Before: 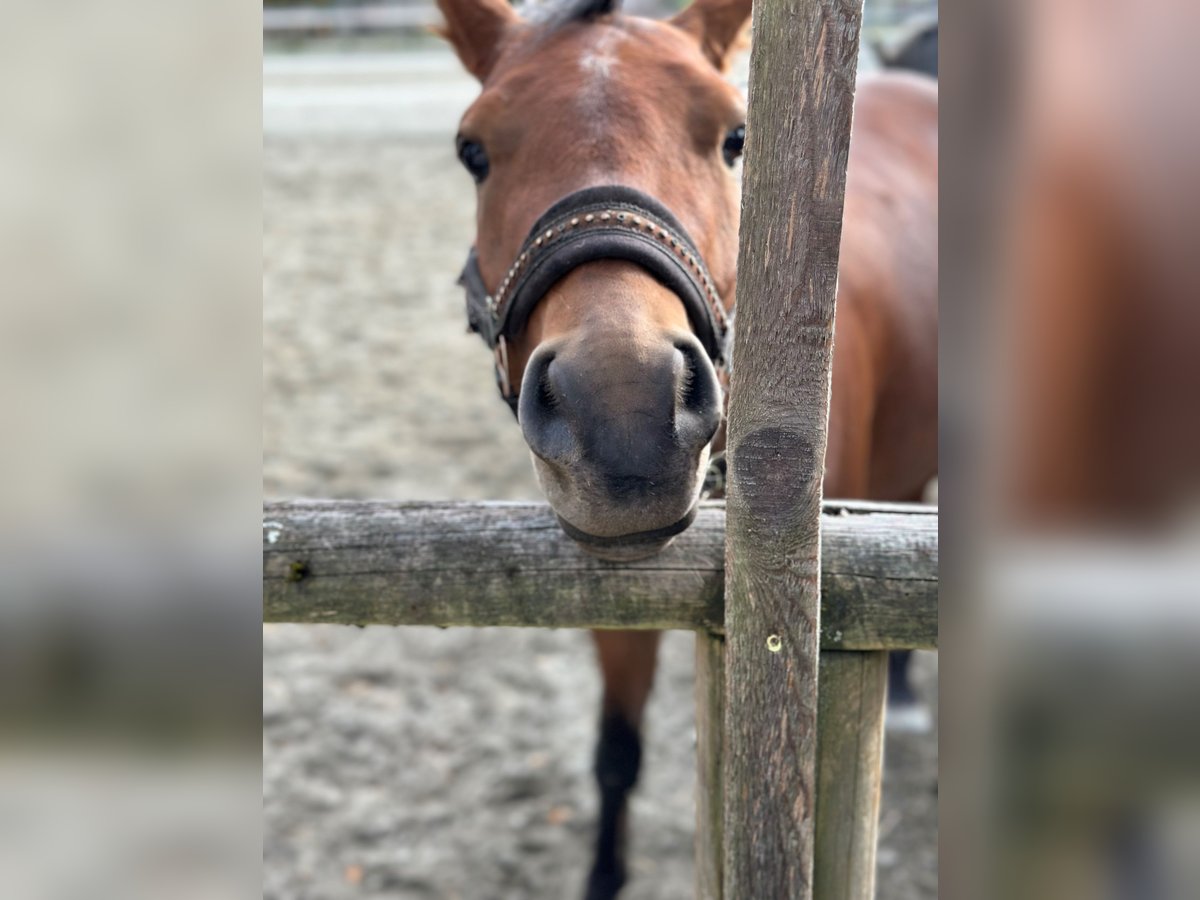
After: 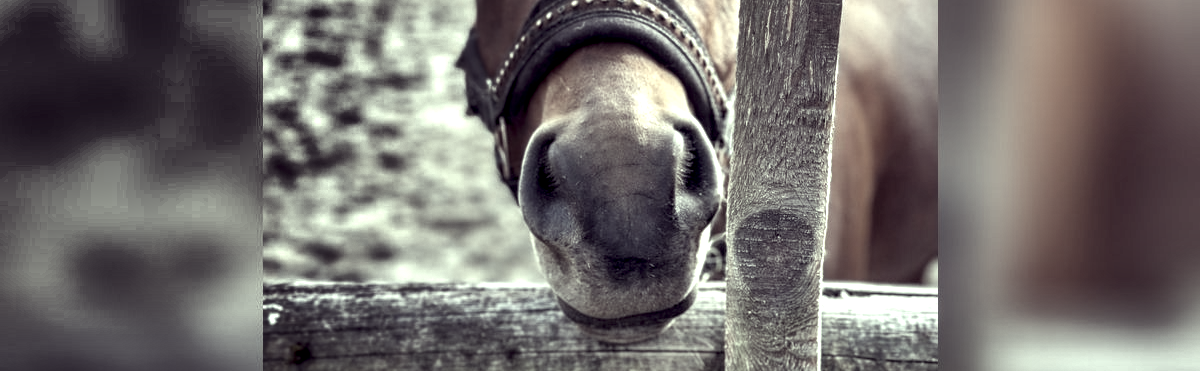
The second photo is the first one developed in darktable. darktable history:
shadows and highlights: radius 122.84, shadows 99.29, white point adjustment -2.95, highlights -99.51, highlights color adjustment 0.76%, soften with gaussian
local contrast: highlights 60%, shadows 64%, detail 160%
exposure: exposure 0.559 EV, compensate highlight preservation false
crop and rotate: top 24.234%, bottom 34.532%
color correction: highlights a* -20.96, highlights b* 20.46, shadows a* 19.24, shadows b* -20.11, saturation 0.397
